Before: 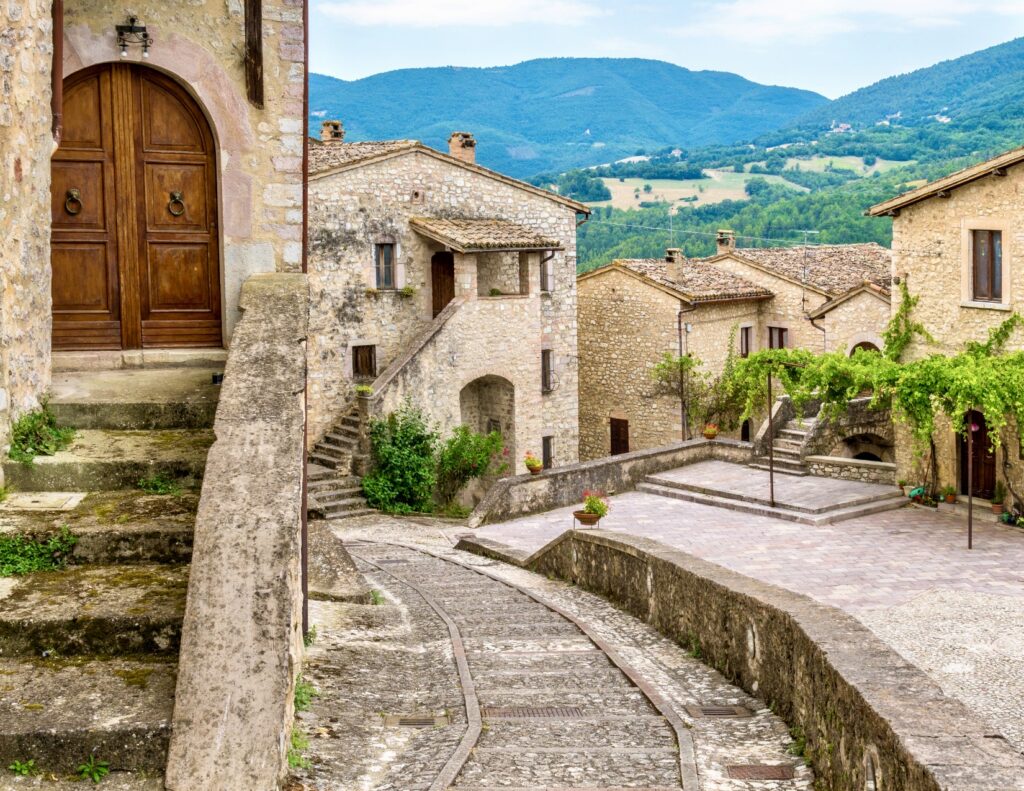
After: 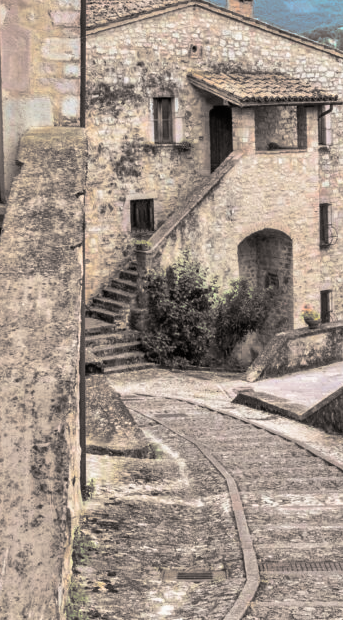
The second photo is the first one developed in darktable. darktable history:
crop and rotate: left 21.77%, top 18.528%, right 44.676%, bottom 2.997%
shadows and highlights: low approximation 0.01, soften with gaussian
split-toning: shadows › hue 26°, shadows › saturation 0.09, highlights › hue 40°, highlights › saturation 0.18, balance -63, compress 0%
